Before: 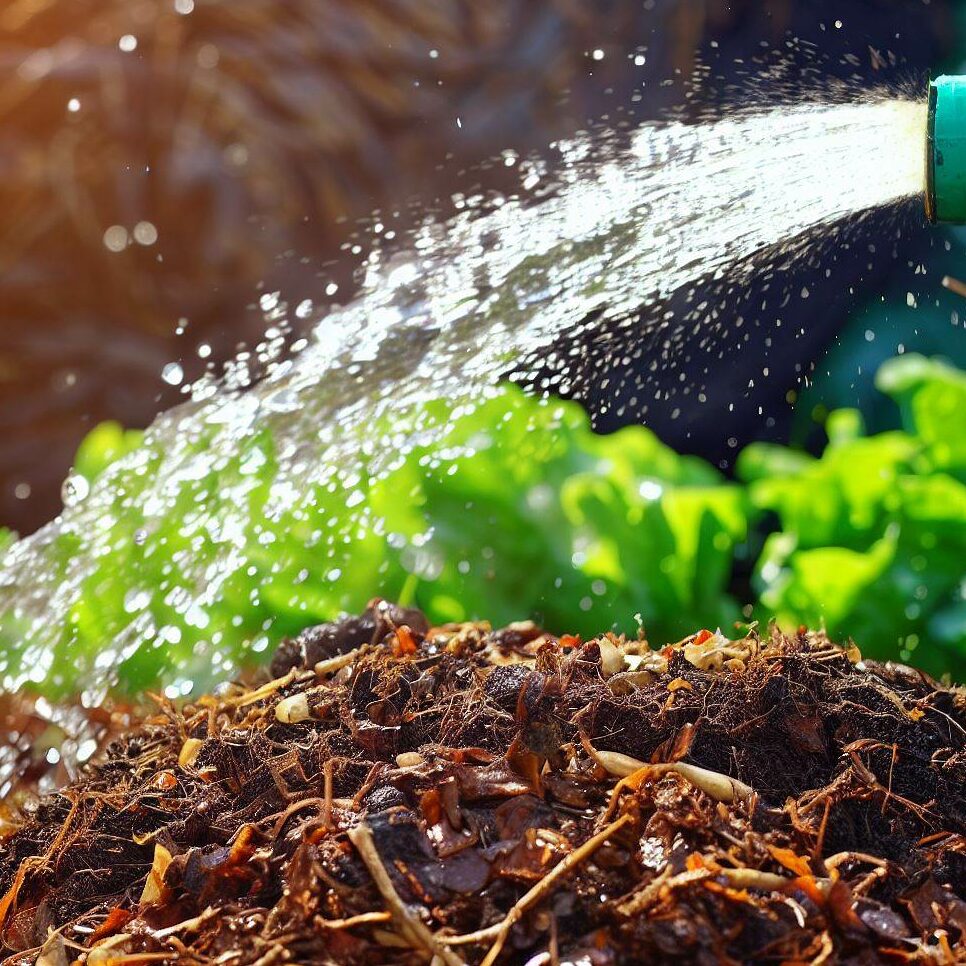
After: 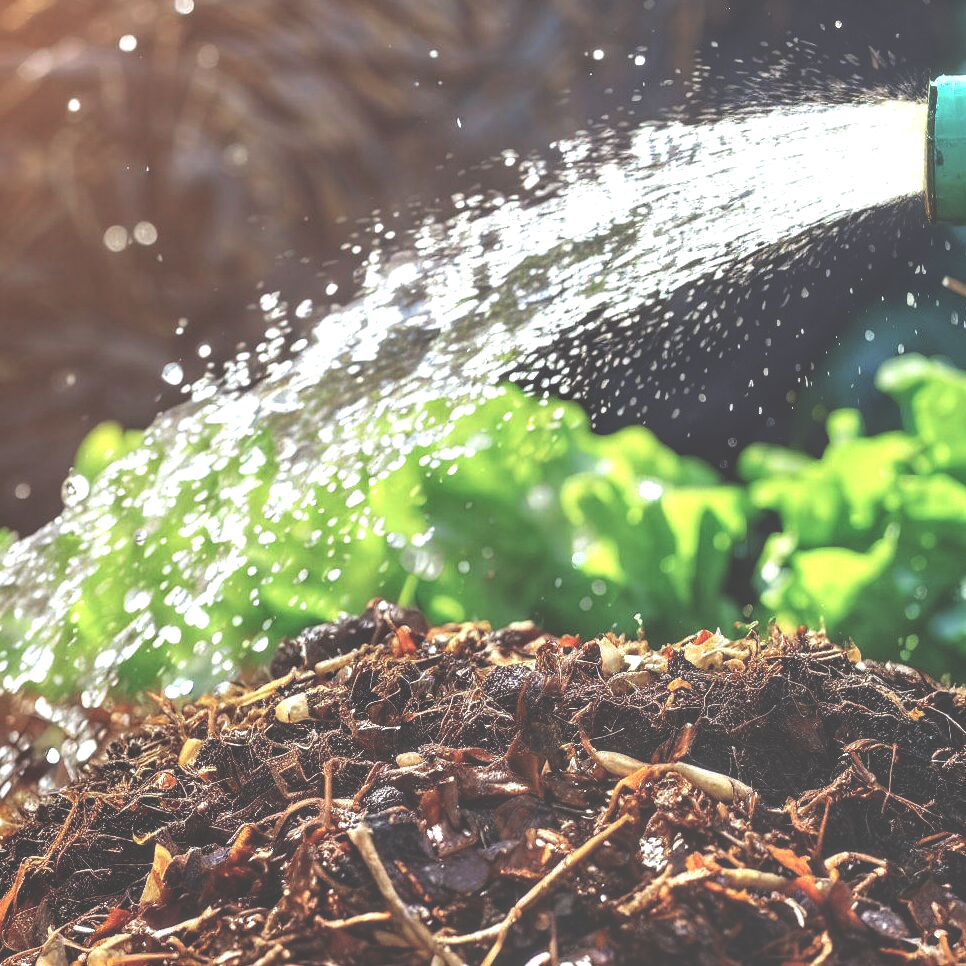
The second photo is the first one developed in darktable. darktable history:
local contrast: highlights 60%, shadows 61%, detail 160%
exposure: black level correction -0.086, compensate highlight preservation false
